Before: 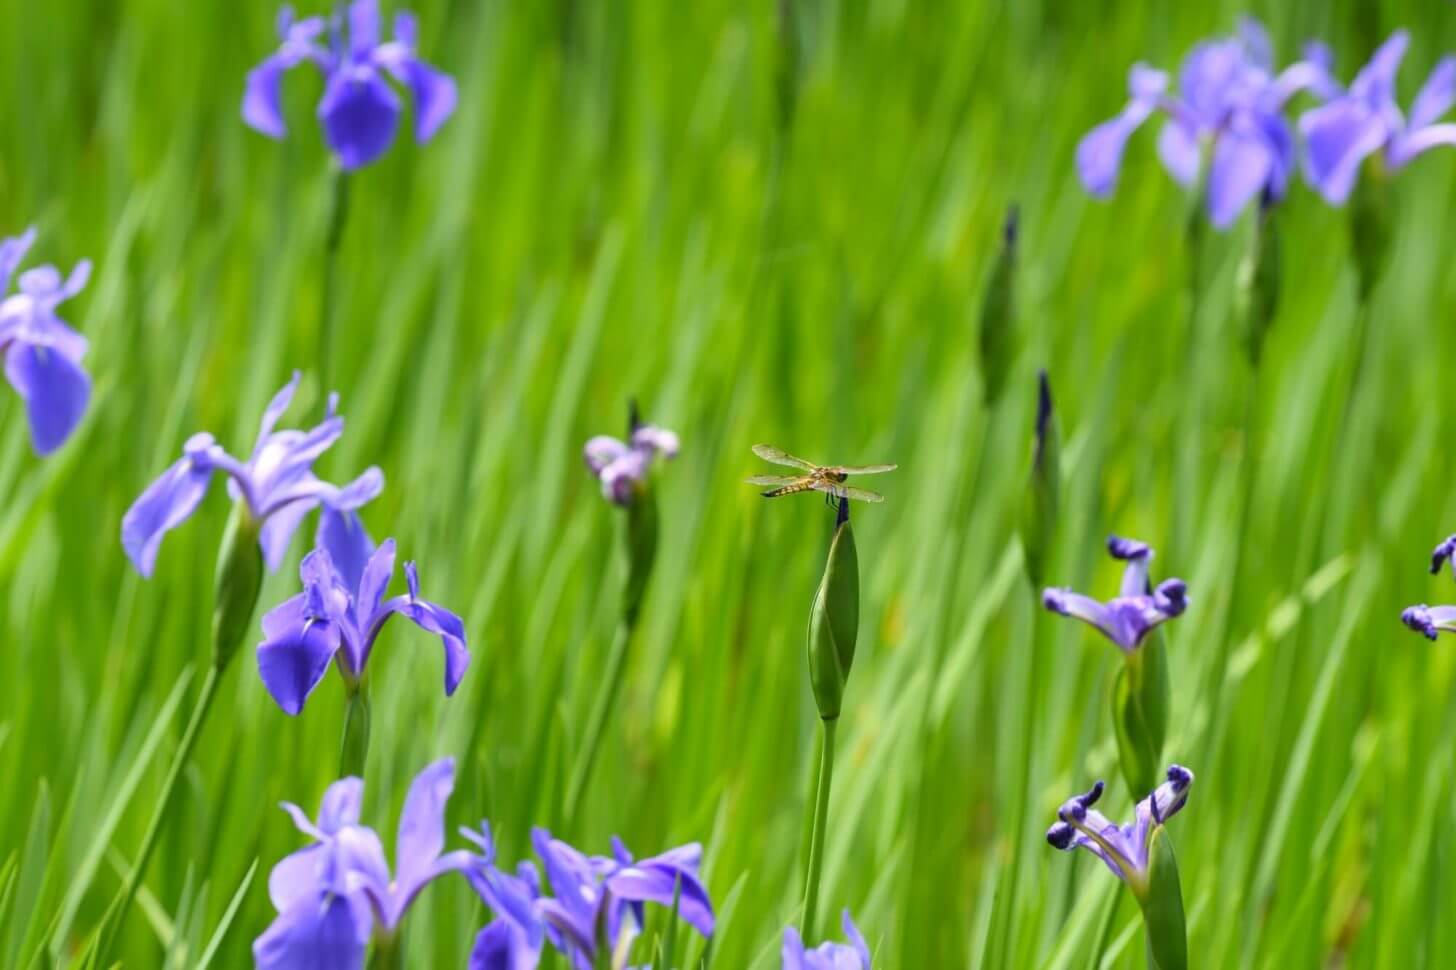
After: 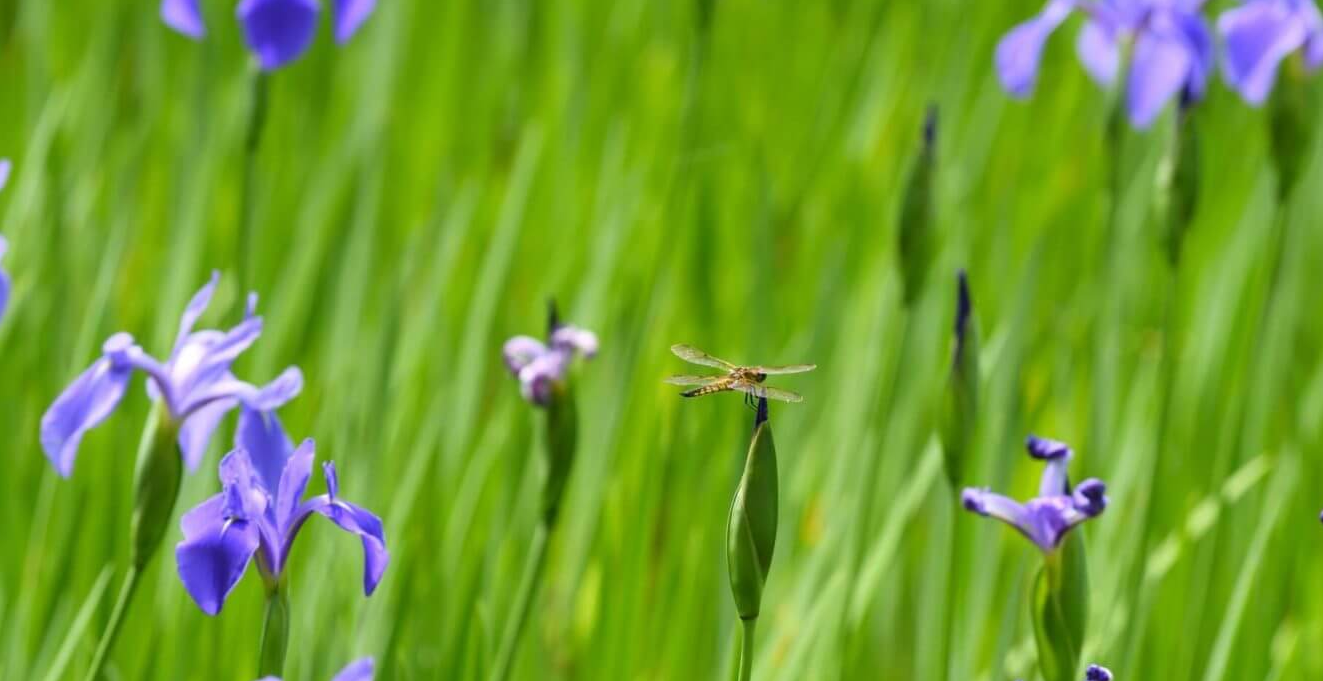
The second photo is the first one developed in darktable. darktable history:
crop: left 5.596%, top 10.314%, right 3.534%, bottom 19.395%
color correction: highlights a* 0.003, highlights b* -0.283
